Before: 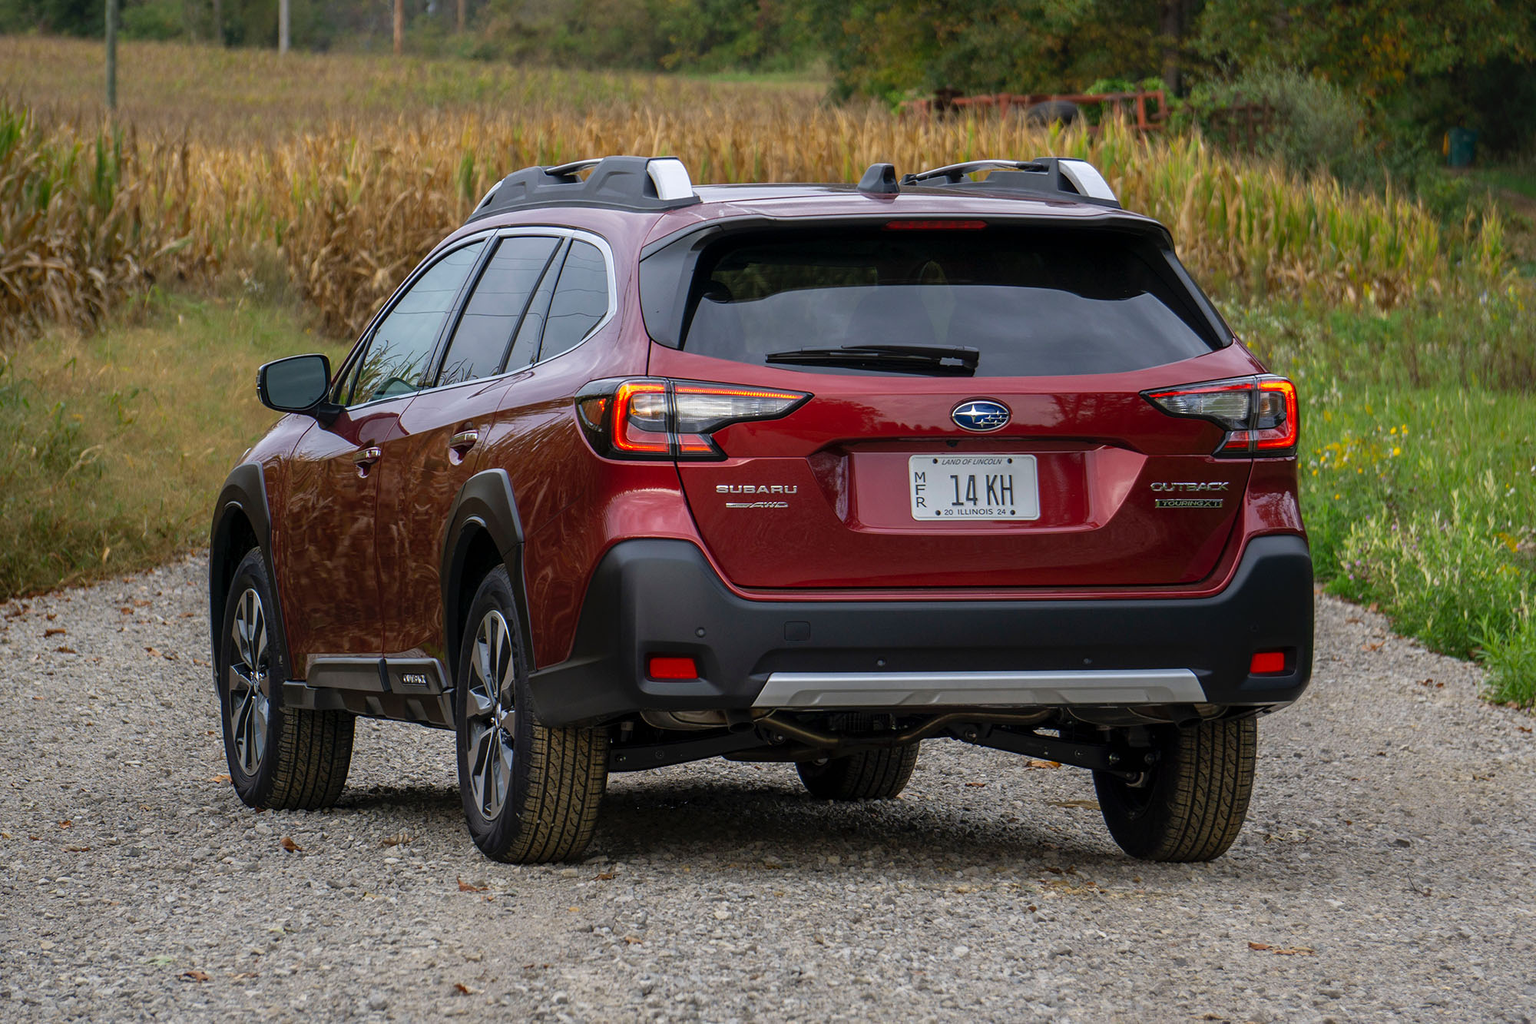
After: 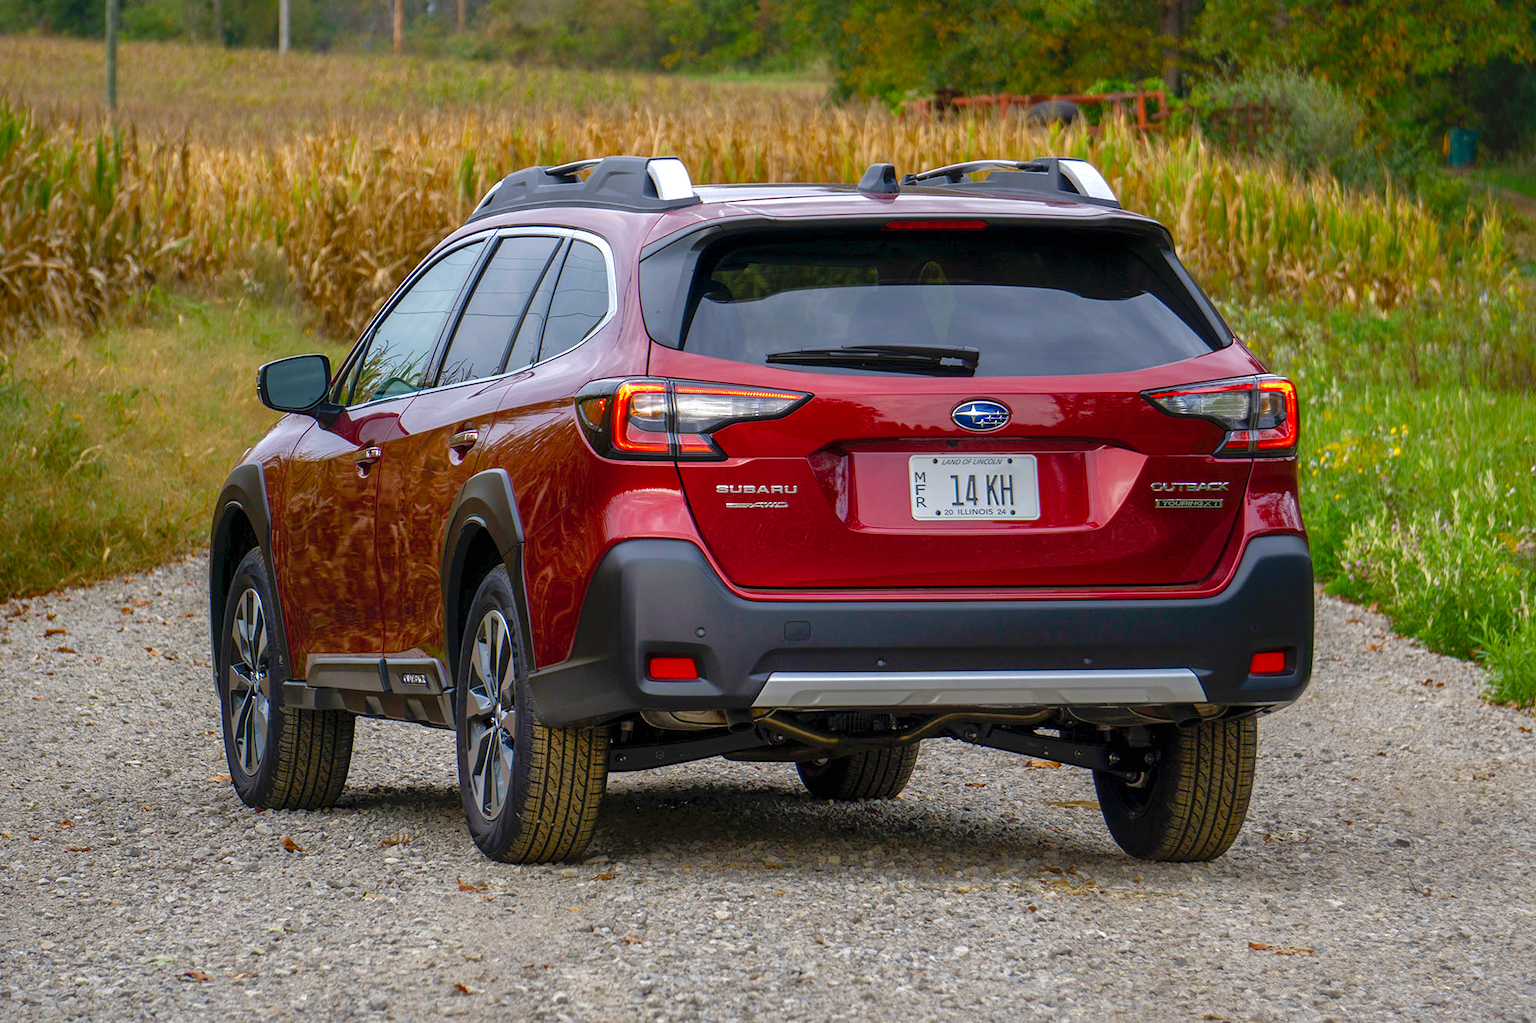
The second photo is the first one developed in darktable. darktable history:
color balance rgb: perceptual saturation grading › global saturation 25%, perceptual saturation grading › highlights -50%, perceptual saturation grading › shadows 30%, perceptual brilliance grading › global brilliance 12%, global vibrance 20%
shadows and highlights: on, module defaults
